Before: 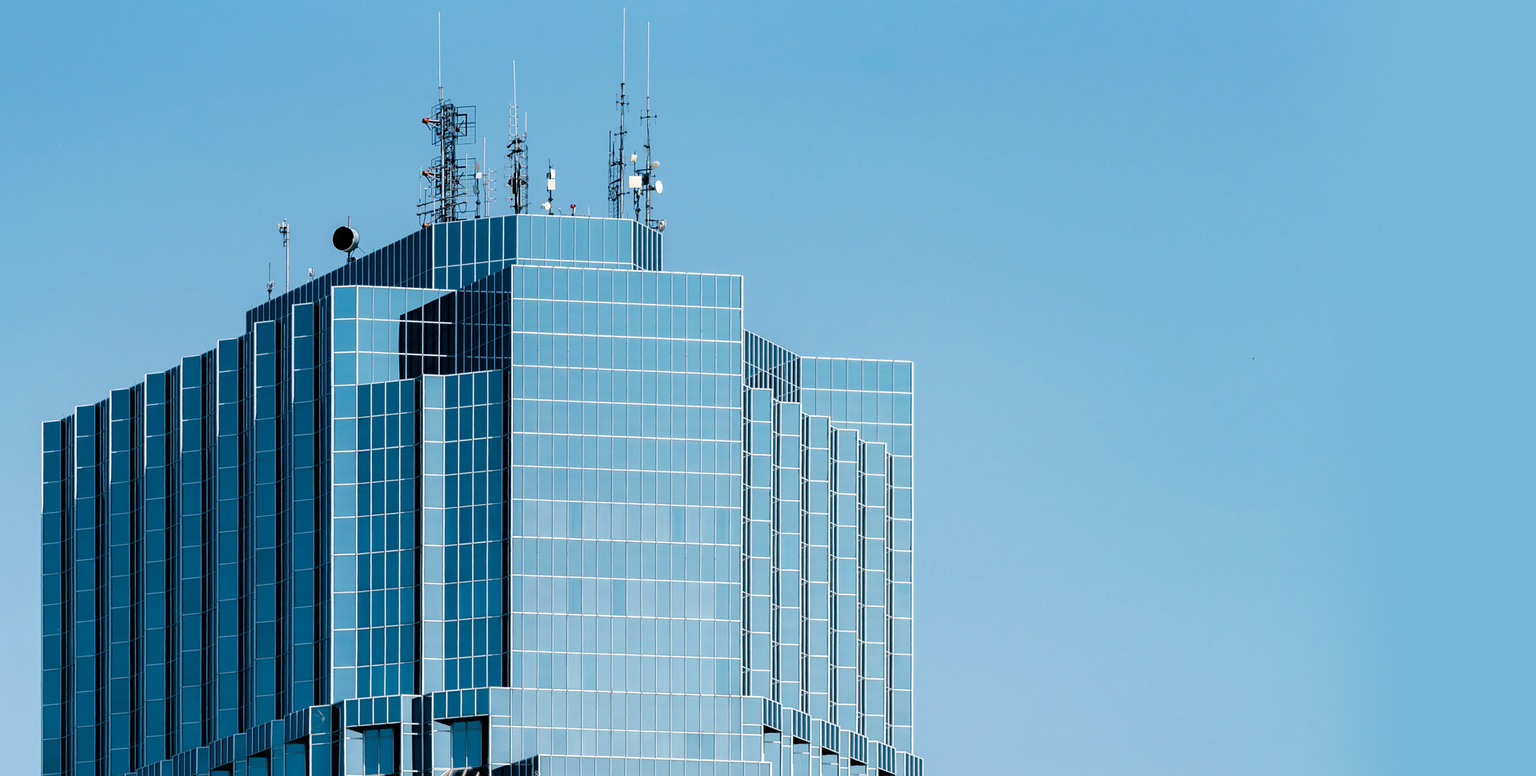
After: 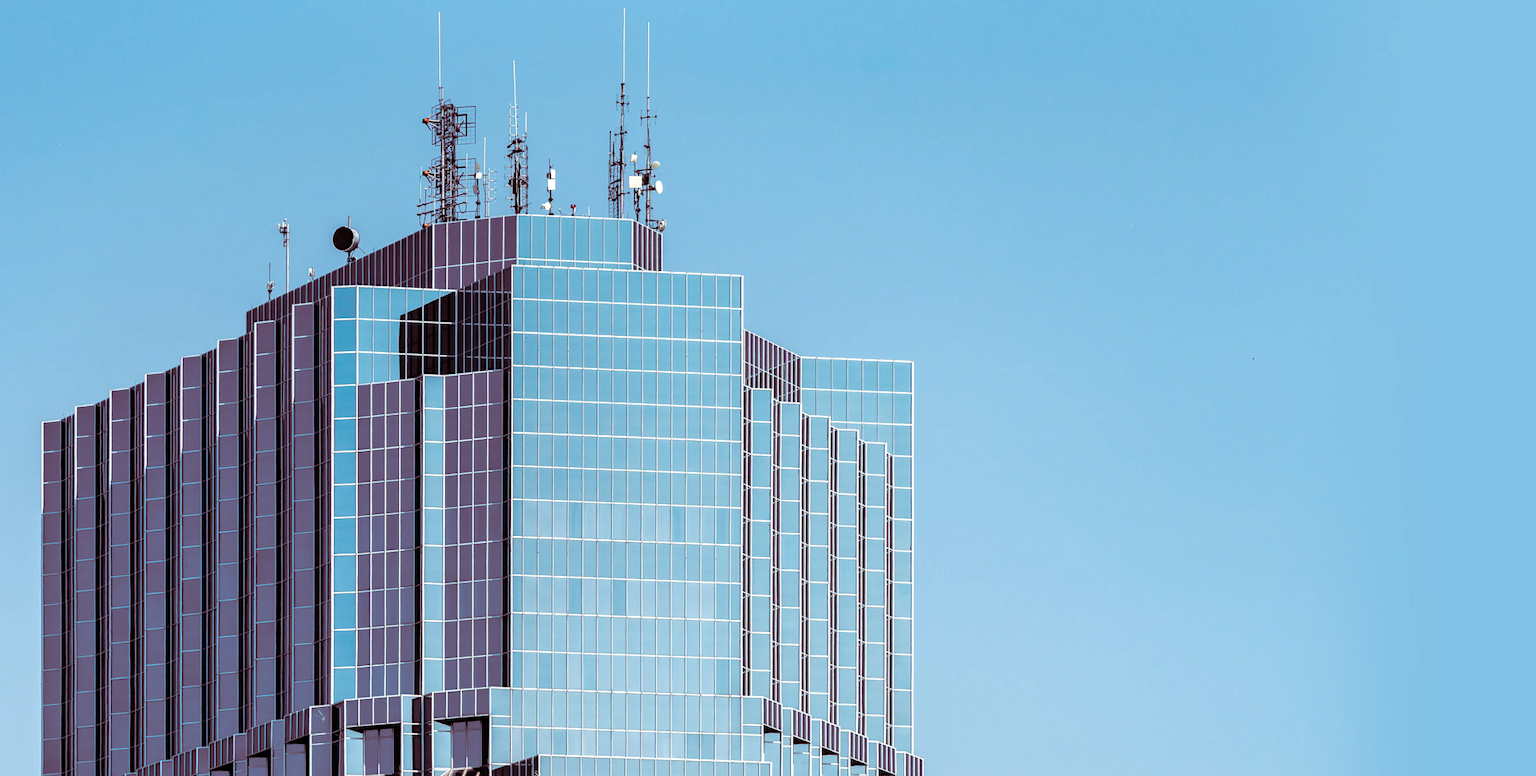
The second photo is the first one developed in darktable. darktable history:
local contrast: on, module defaults
split-toning: on, module defaults
tone equalizer: -8 EV 0.001 EV, -7 EV -0.004 EV, -6 EV 0.009 EV, -5 EV 0.032 EV, -4 EV 0.276 EV, -3 EV 0.644 EV, -2 EV 0.584 EV, -1 EV 0.187 EV, +0 EV 0.024 EV
shadows and highlights: shadows 0, highlights 40
